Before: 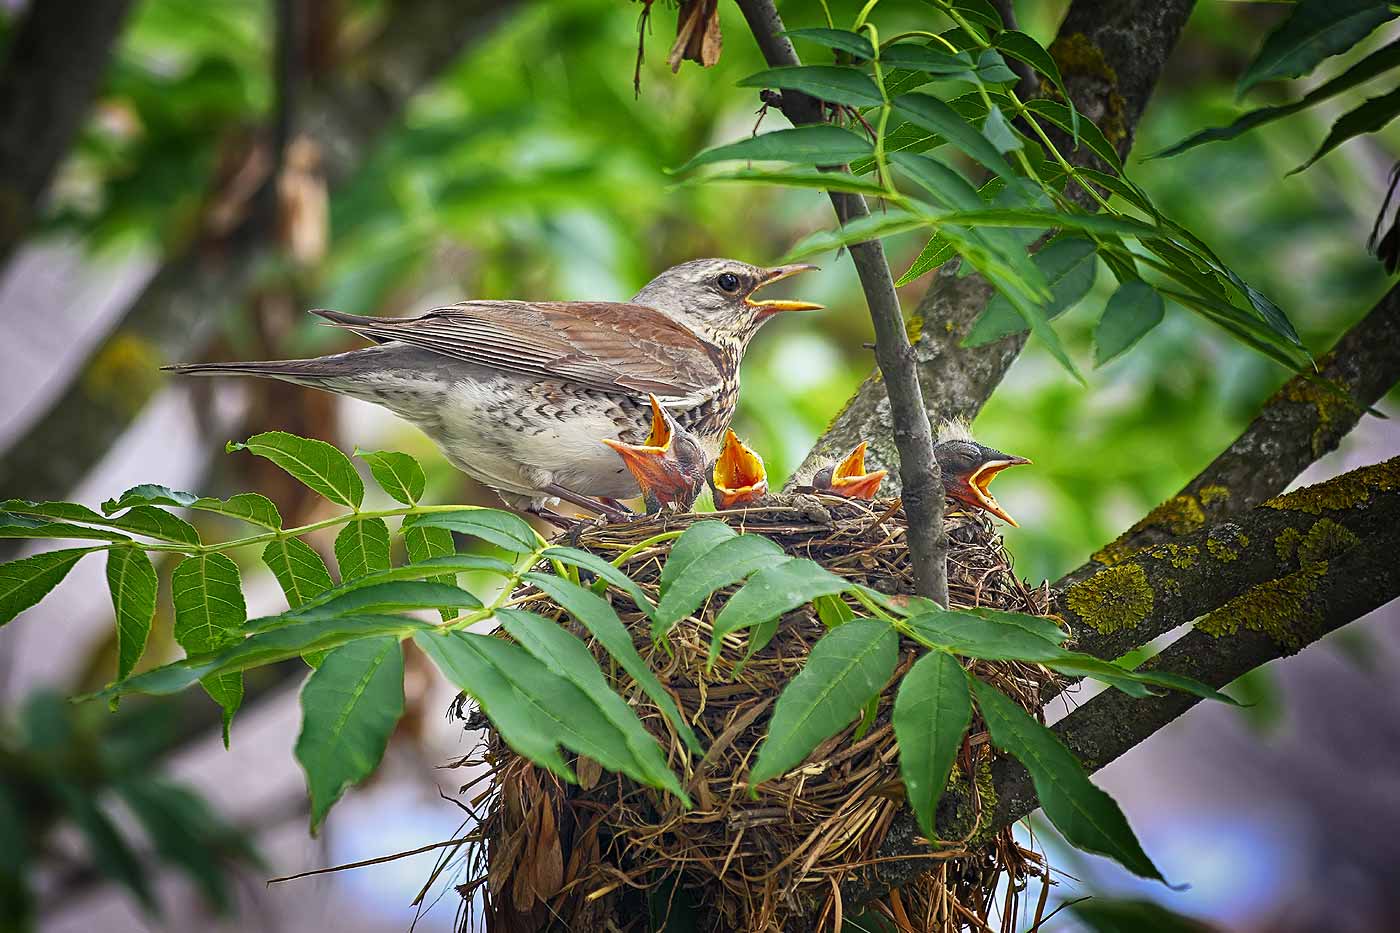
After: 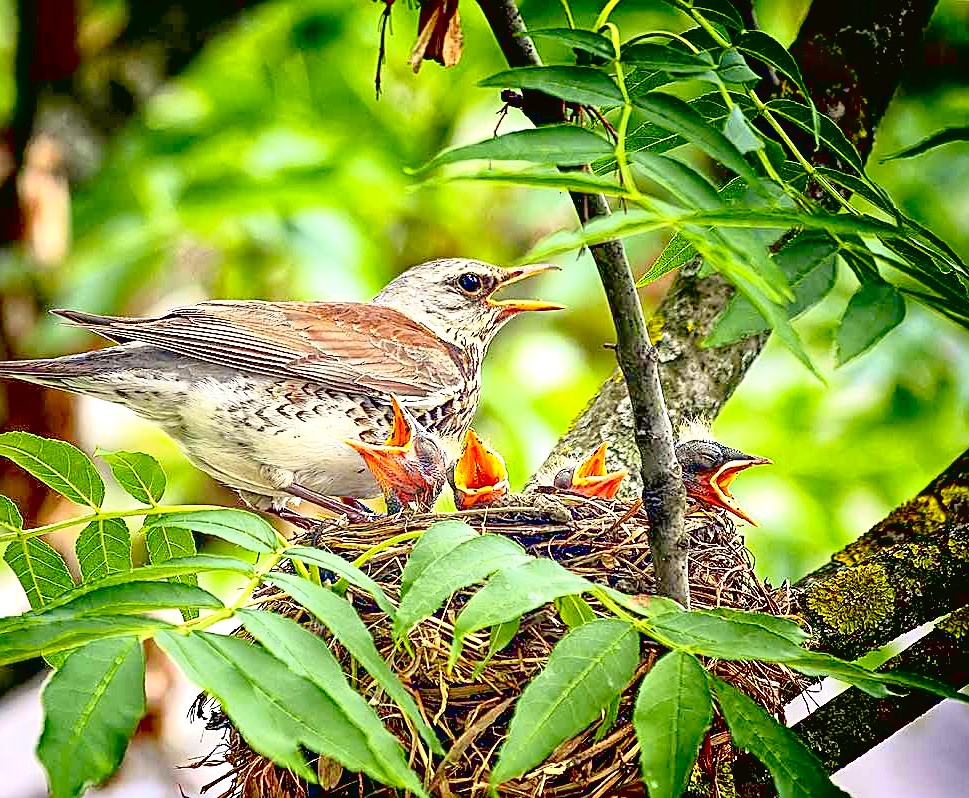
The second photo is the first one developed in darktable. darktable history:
exposure: black level correction 0.033, exposure 0.905 EV, compensate highlight preservation false
tone curve: curves: ch0 [(0, 0.021) (0.049, 0.044) (0.152, 0.14) (0.328, 0.377) (0.473, 0.543) (0.641, 0.705) (0.85, 0.894) (1, 0.969)]; ch1 [(0, 0) (0.302, 0.331) (0.433, 0.432) (0.472, 0.47) (0.502, 0.503) (0.527, 0.521) (0.564, 0.58) (0.614, 0.626) (0.677, 0.701) (0.859, 0.885) (1, 1)]; ch2 [(0, 0) (0.33, 0.301) (0.447, 0.44) (0.487, 0.496) (0.502, 0.516) (0.535, 0.563) (0.565, 0.593) (0.608, 0.638) (1, 1)], color space Lab, independent channels, preserve colors none
crop: left 18.505%, right 12.24%, bottom 14.426%
local contrast: mode bilateral grid, contrast 10, coarseness 25, detail 112%, midtone range 0.2
sharpen: on, module defaults
